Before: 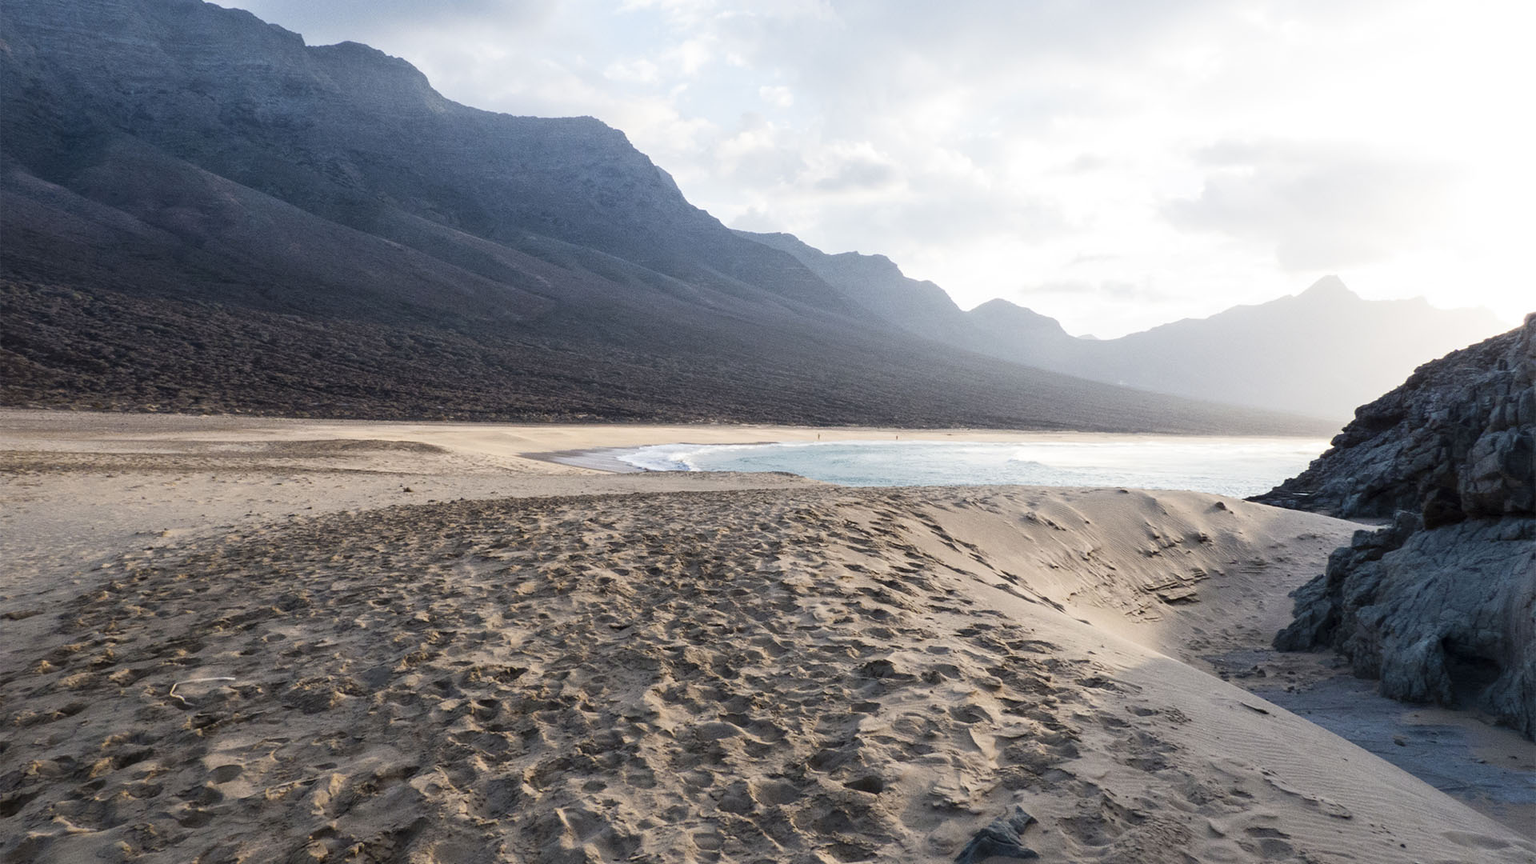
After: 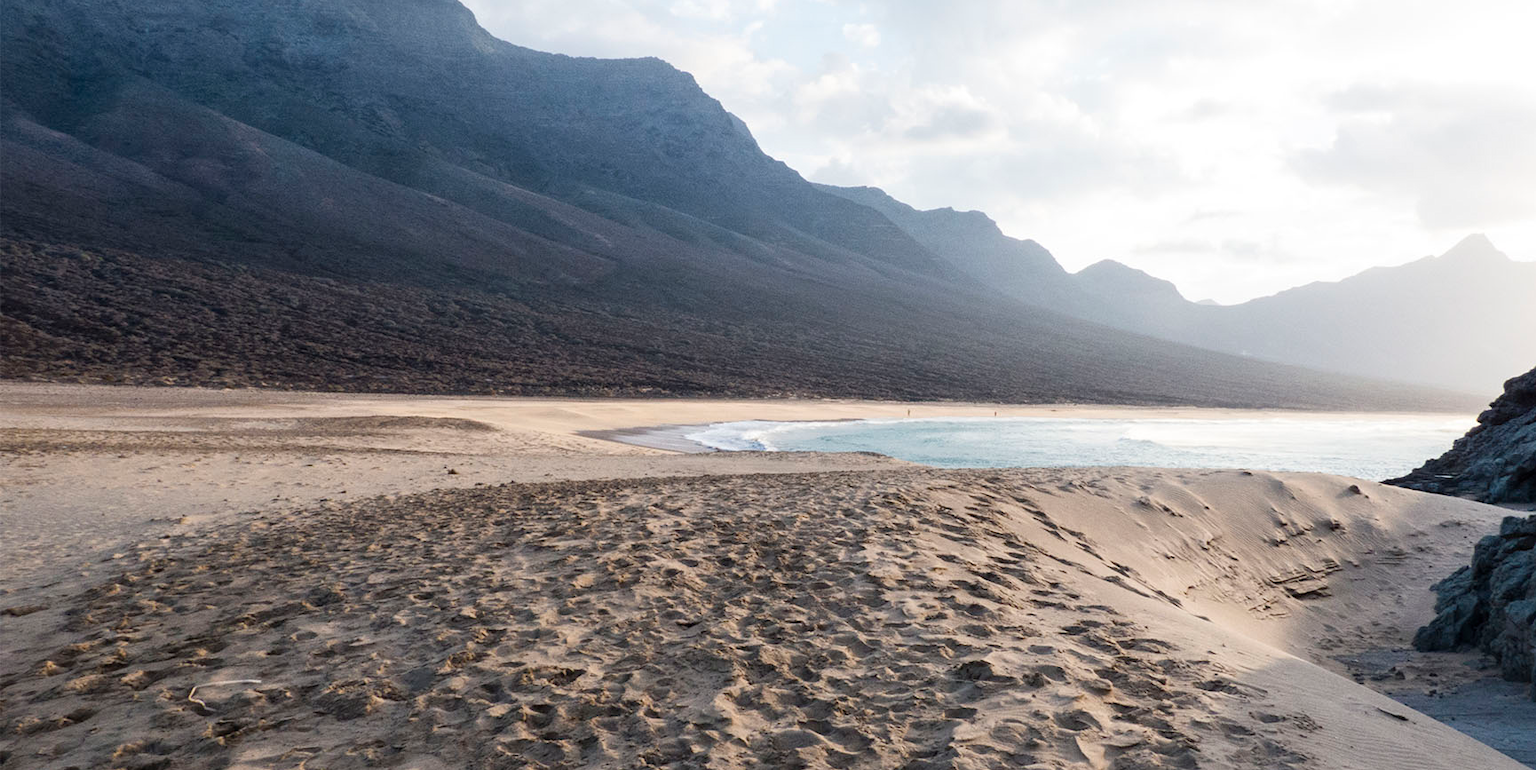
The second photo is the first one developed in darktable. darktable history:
crop: top 7.52%, right 9.866%, bottom 12.074%
